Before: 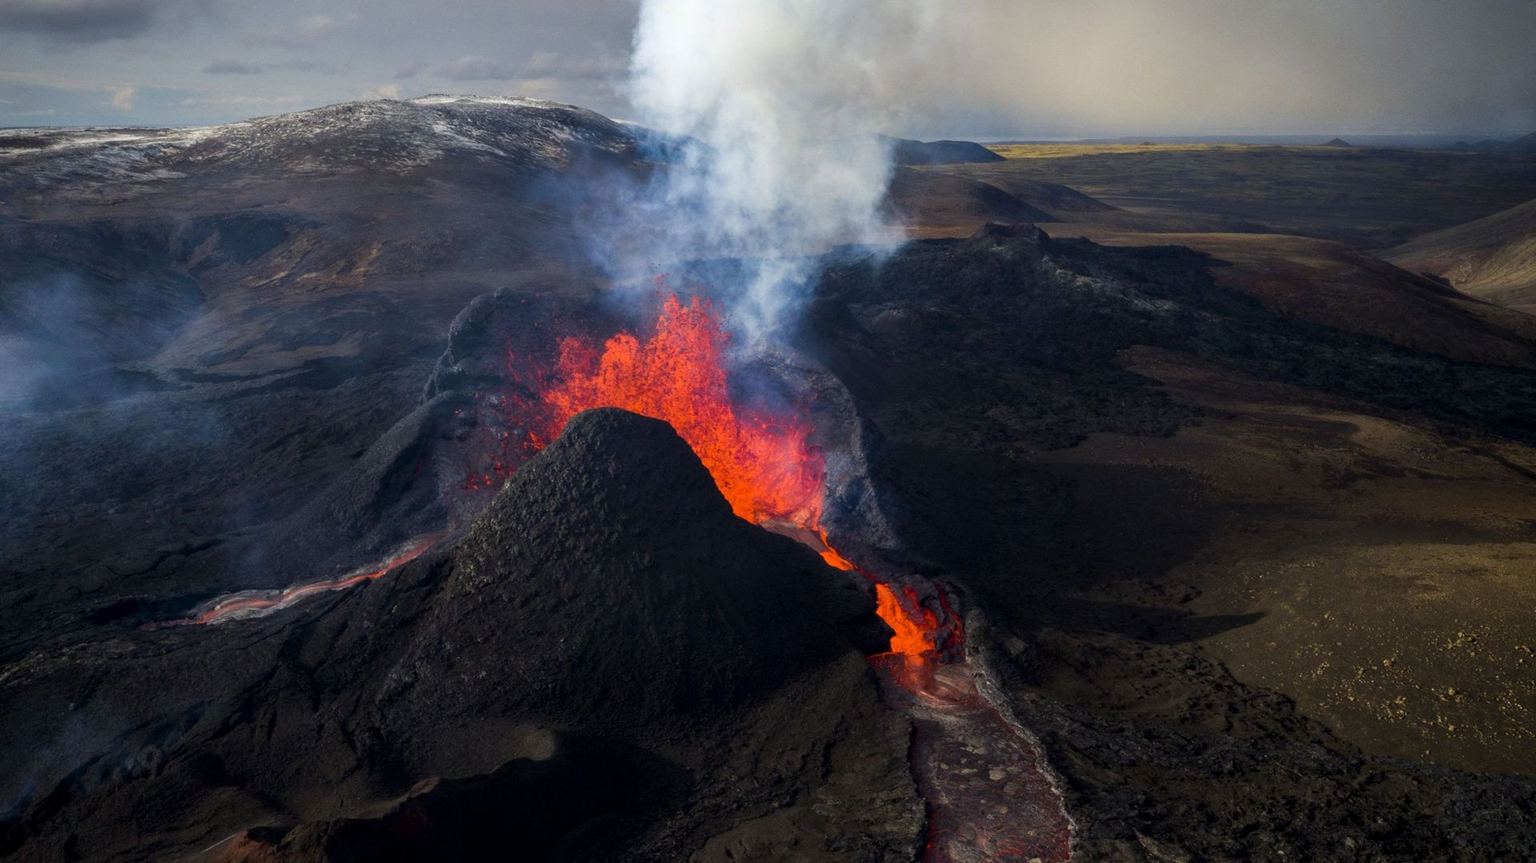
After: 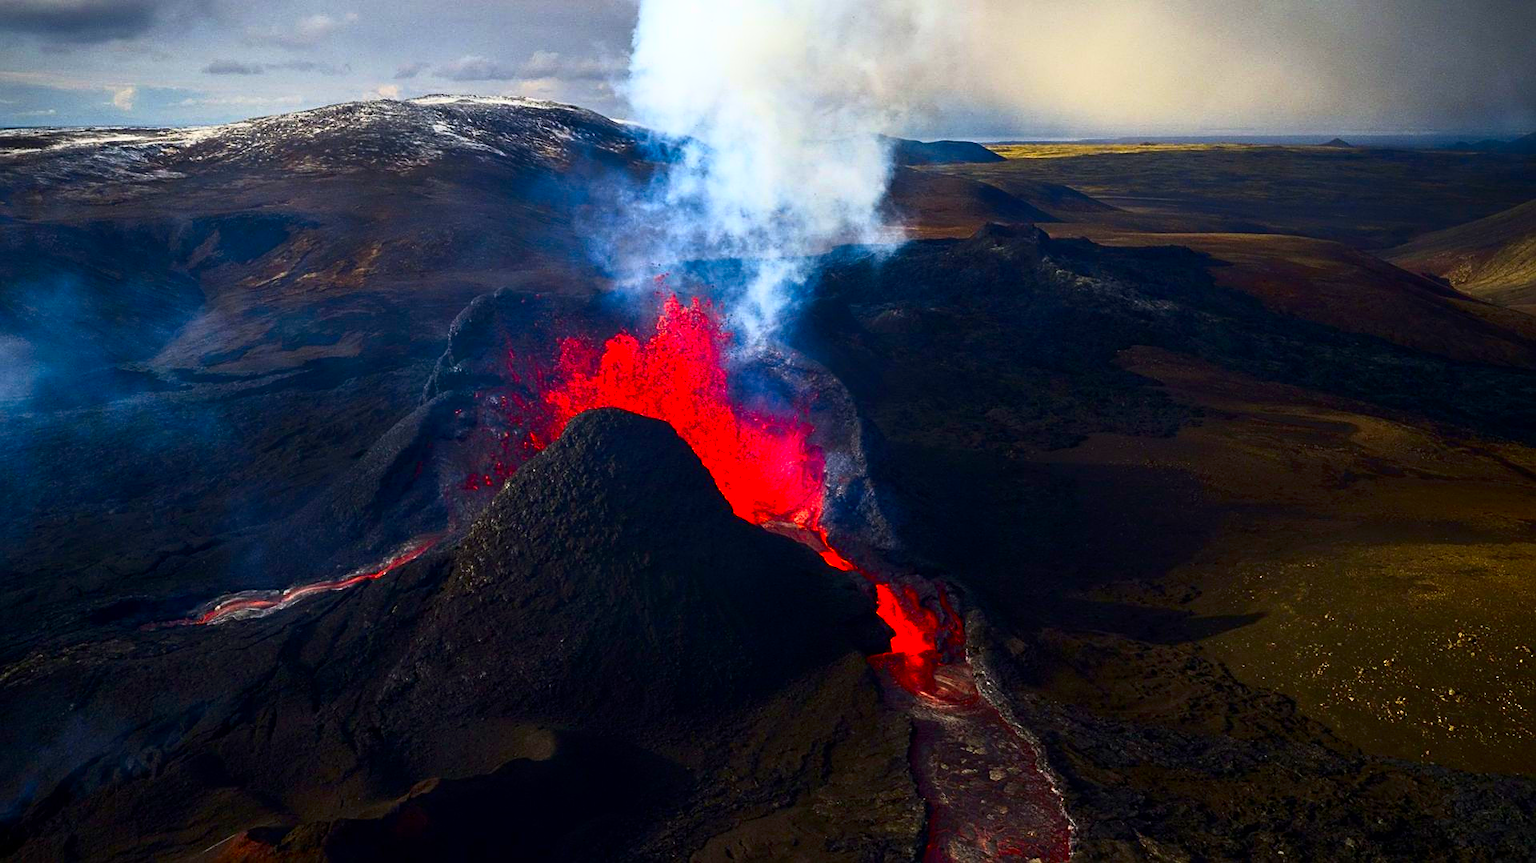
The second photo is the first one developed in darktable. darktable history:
base curve: curves: ch0 [(0, 0) (0.257, 0.25) (0.482, 0.586) (0.757, 0.871) (1, 1)]
sharpen: on, module defaults
contrast brightness saturation: contrast 0.26, brightness 0.02, saturation 0.87
